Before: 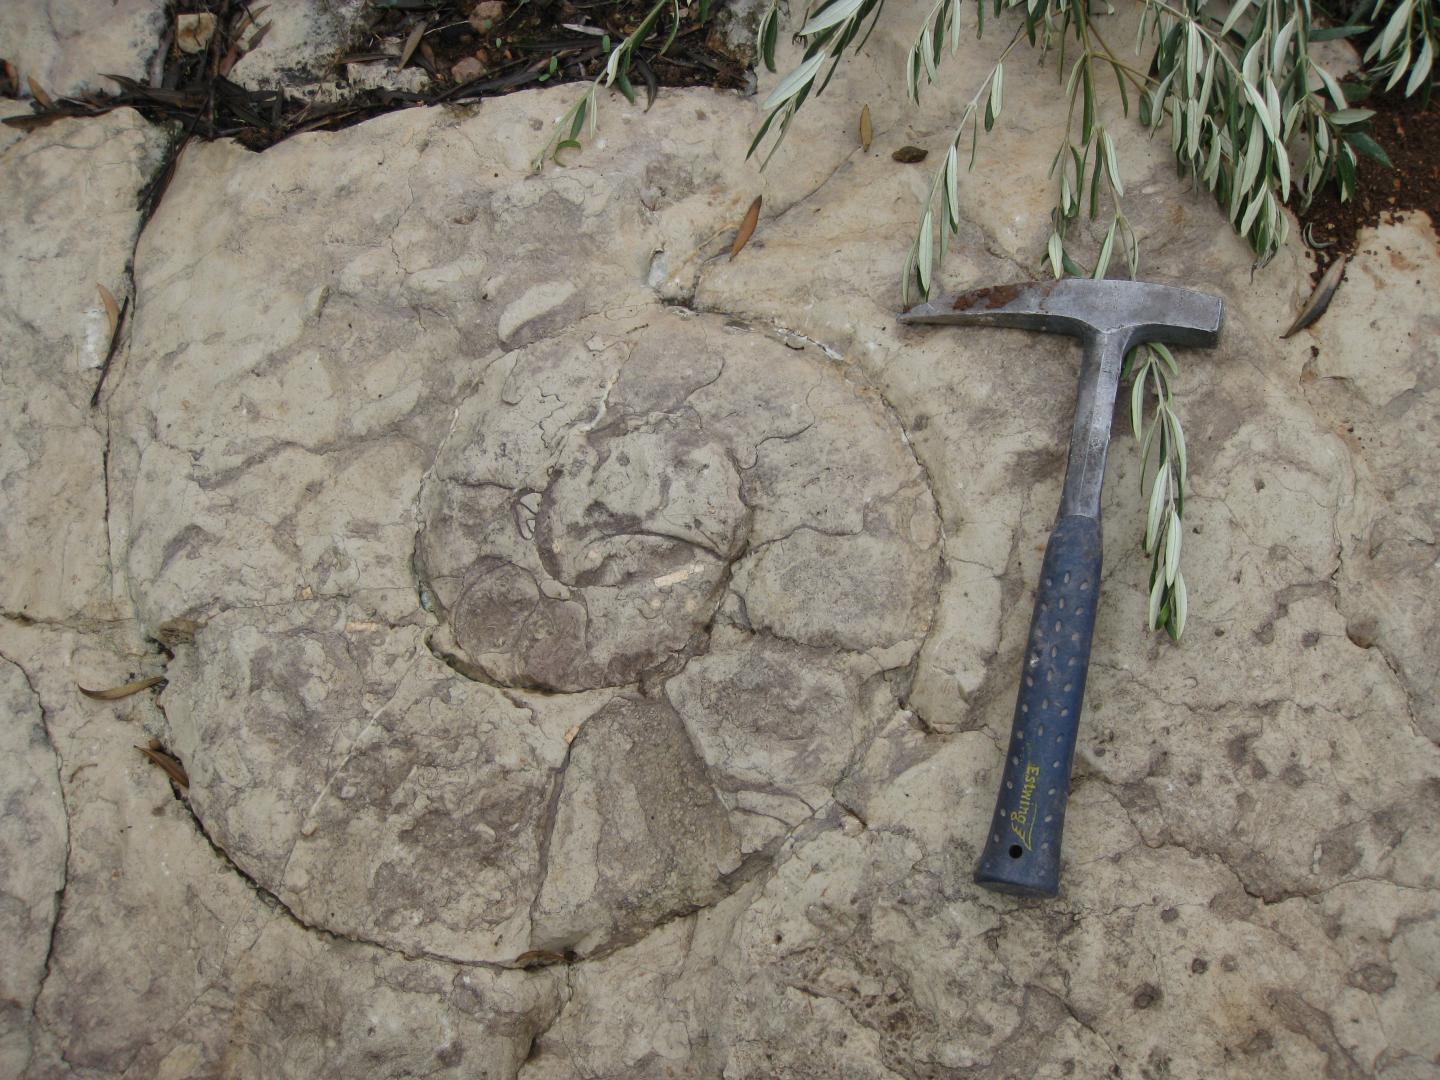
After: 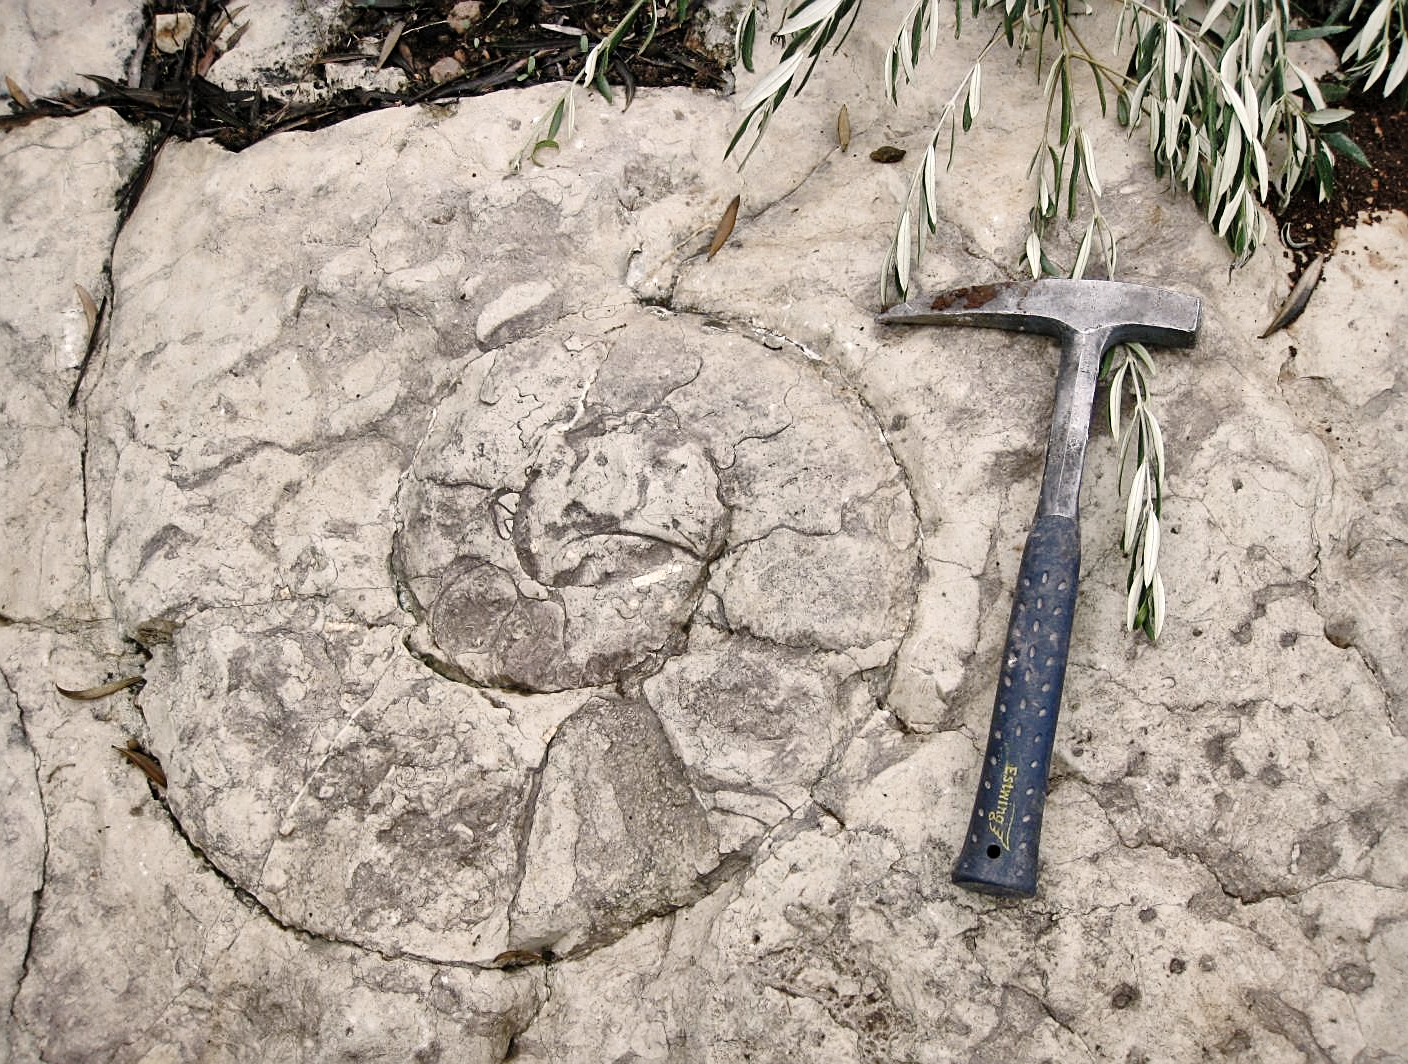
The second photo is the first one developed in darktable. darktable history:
sharpen: on, module defaults
tone curve: curves: ch0 [(0, 0) (0.003, 0.002) (0.011, 0.007) (0.025, 0.014) (0.044, 0.023) (0.069, 0.033) (0.1, 0.052) (0.136, 0.081) (0.177, 0.134) (0.224, 0.205) (0.277, 0.296) (0.335, 0.401) (0.399, 0.501) (0.468, 0.589) (0.543, 0.658) (0.623, 0.738) (0.709, 0.804) (0.801, 0.871) (0.898, 0.93) (1, 1)], preserve colors none
crop and rotate: left 1.56%, right 0.635%, bottom 1.453%
shadows and highlights: shadows 32.49, highlights -47.12, compress 49.75%, soften with gaussian
exposure: black level correction 0.001, exposure 0.499 EV, compensate highlight preservation false
local contrast: mode bilateral grid, contrast 20, coarseness 99, detail 150%, midtone range 0.2
color correction: highlights a* 5.51, highlights b* 5.19, saturation 0.647
